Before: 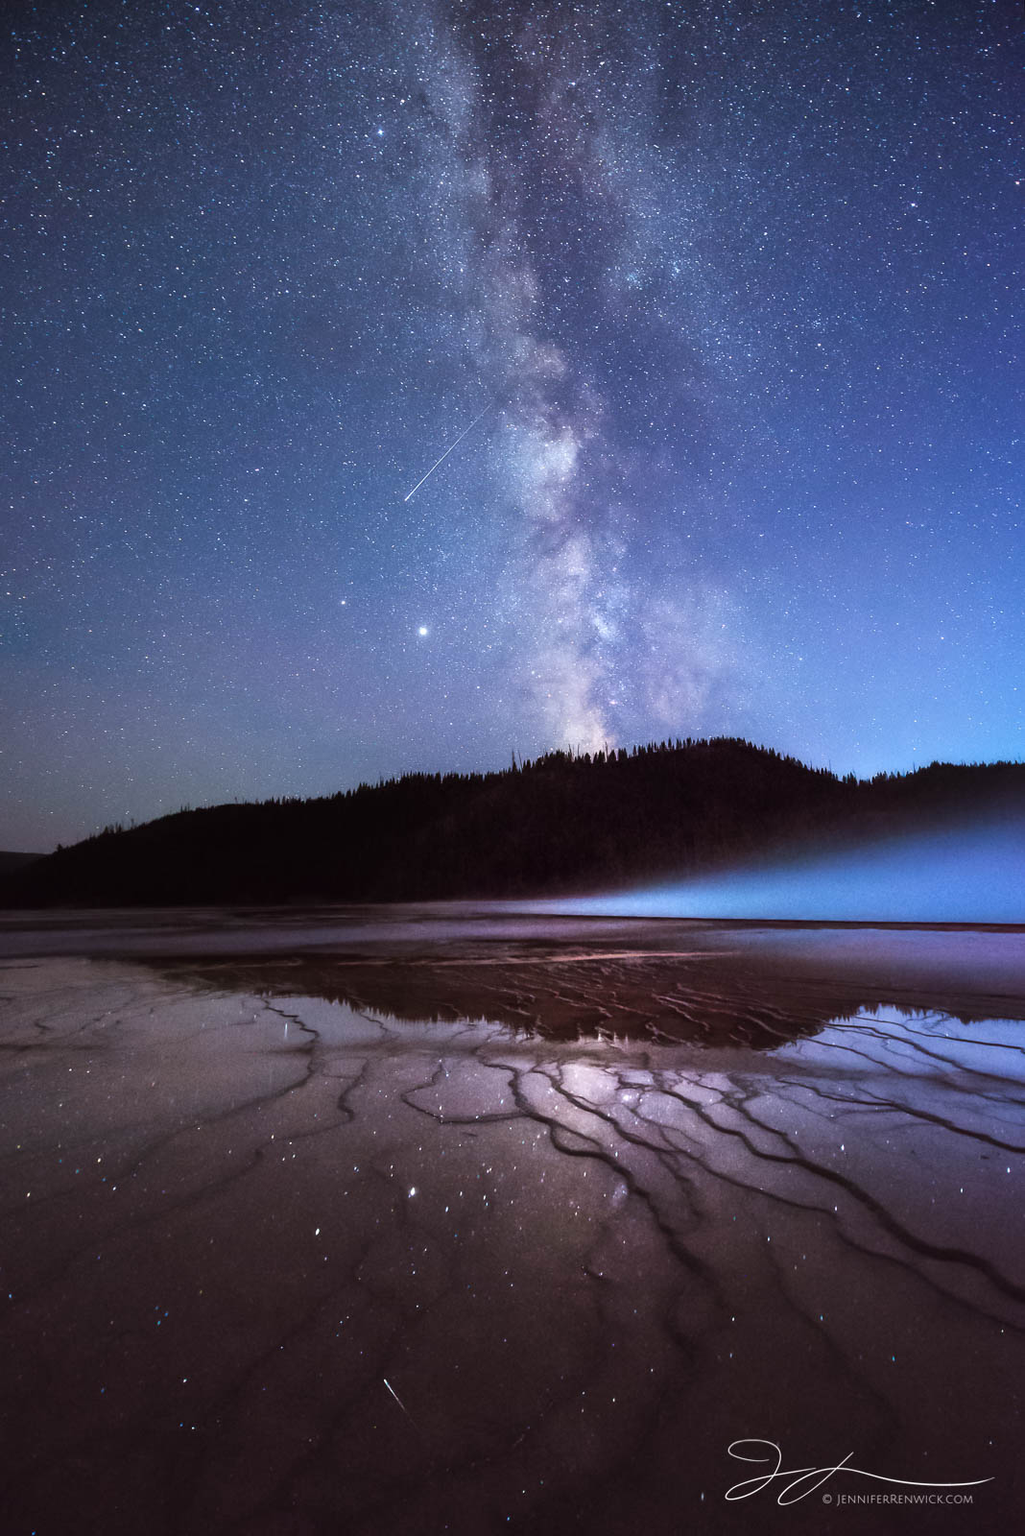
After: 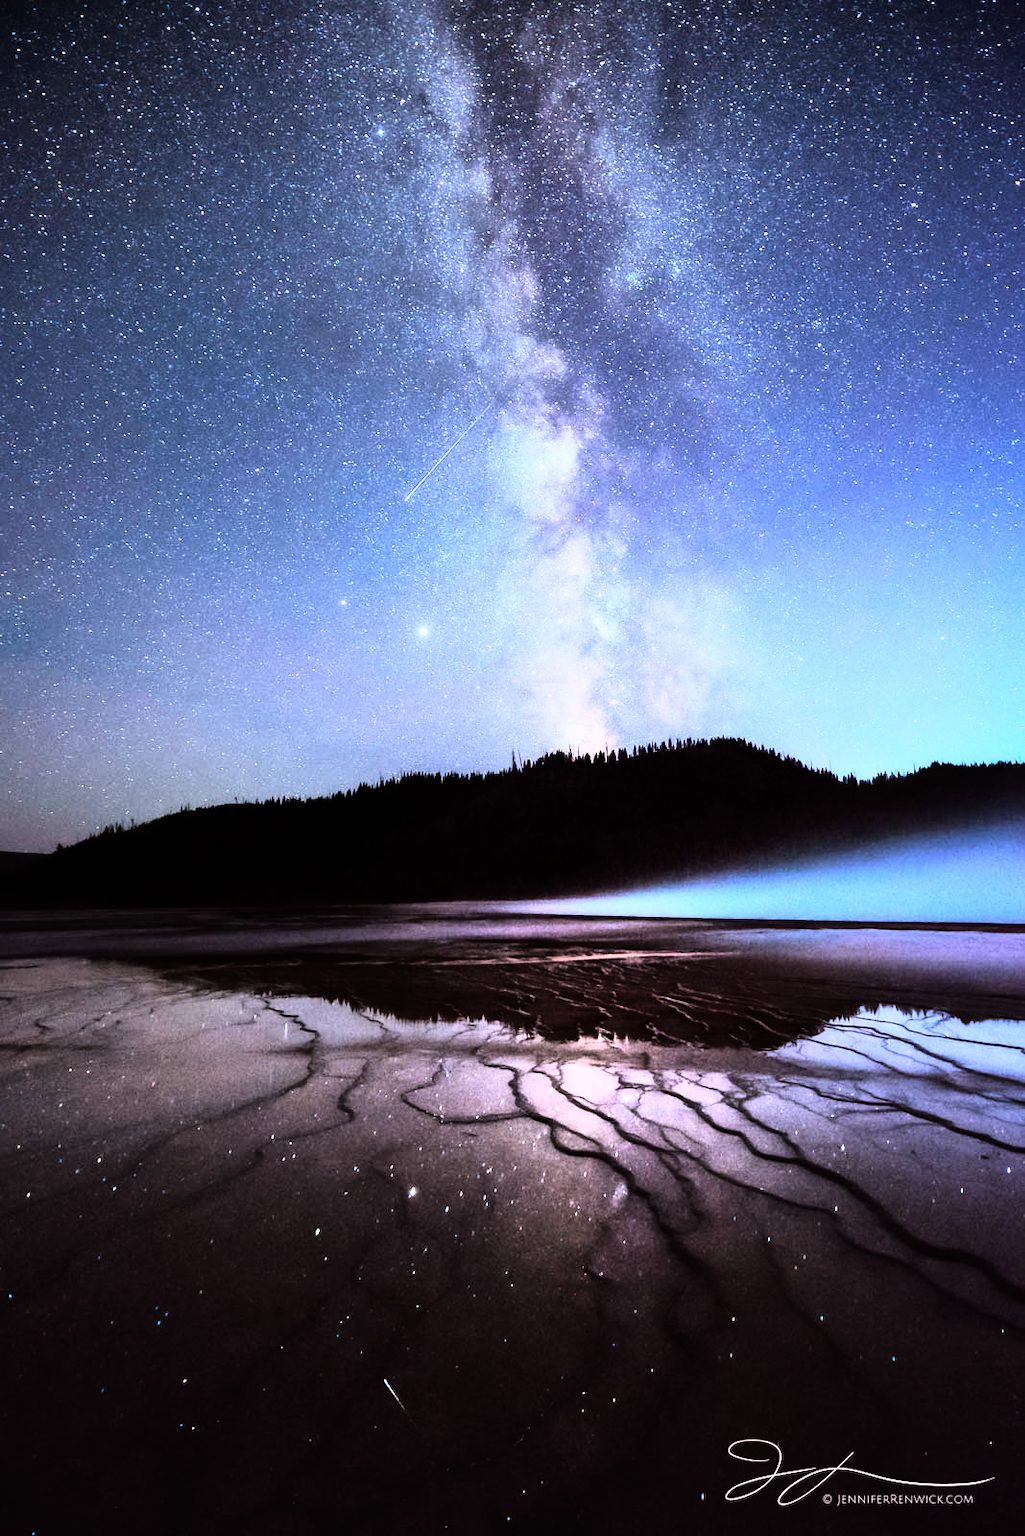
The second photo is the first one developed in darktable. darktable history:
rgb curve: curves: ch0 [(0, 0) (0.21, 0.15) (0.24, 0.21) (0.5, 0.75) (0.75, 0.96) (0.89, 0.99) (1, 1)]; ch1 [(0, 0.02) (0.21, 0.13) (0.25, 0.2) (0.5, 0.67) (0.75, 0.9) (0.89, 0.97) (1, 1)]; ch2 [(0, 0.02) (0.21, 0.13) (0.25, 0.2) (0.5, 0.67) (0.75, 0.9) (0.89, 0.97) (1, 1)], compensate middle gray true
exposure: black level correction 0.001, compensate highlight preservation false
